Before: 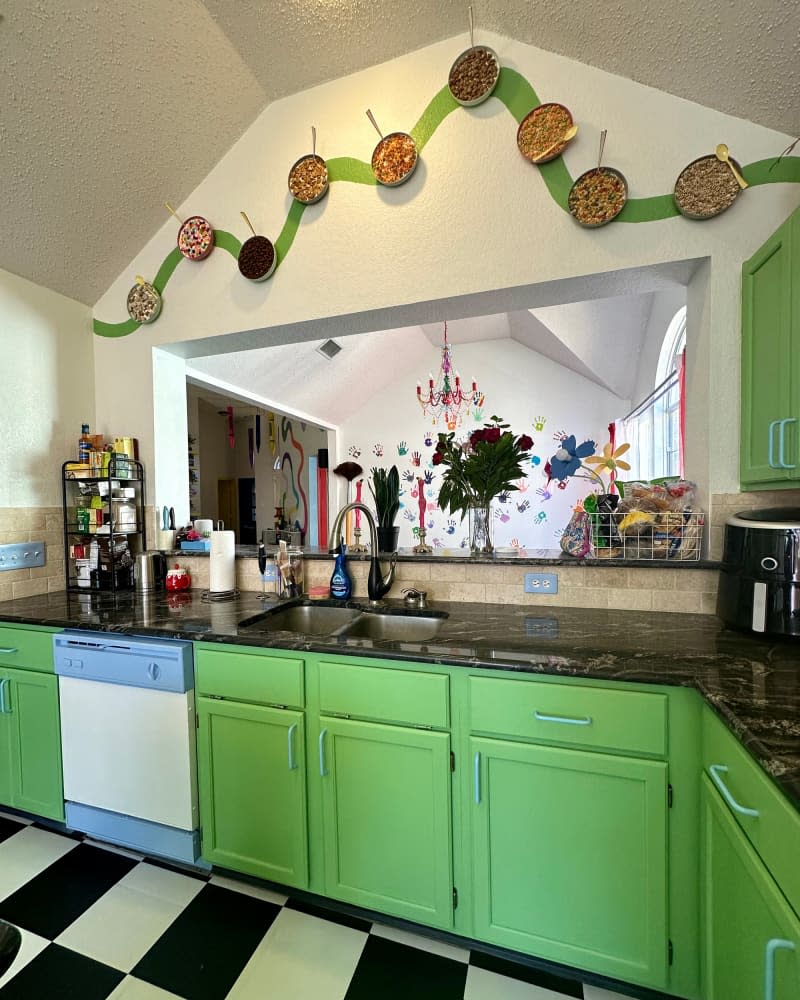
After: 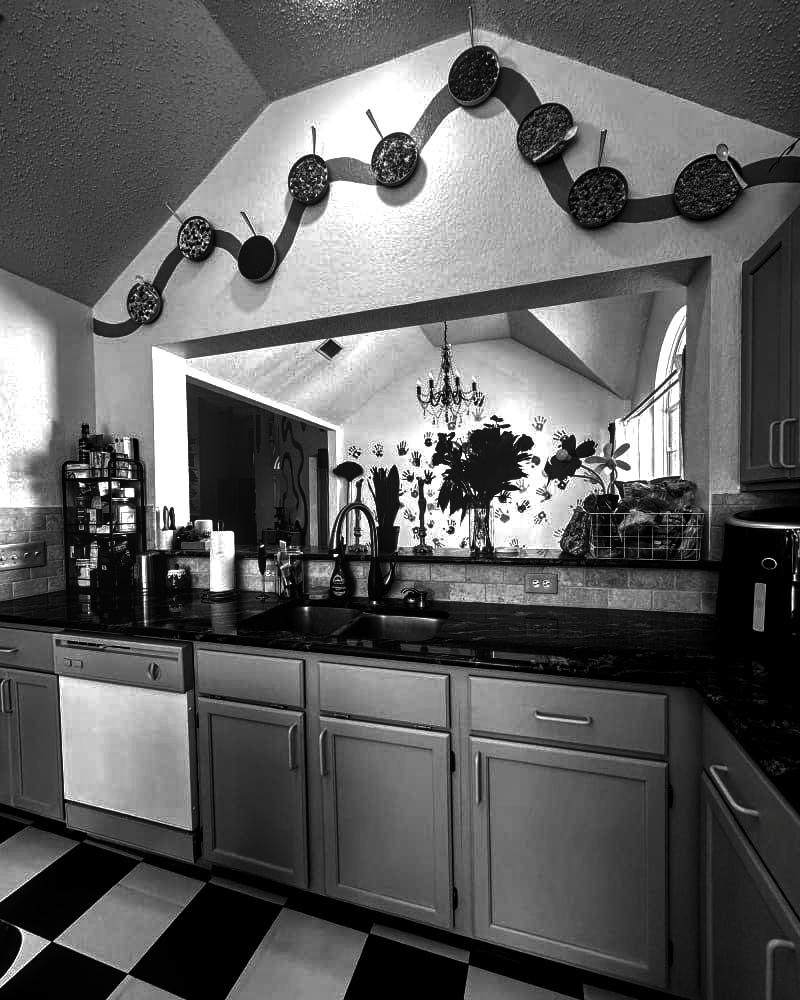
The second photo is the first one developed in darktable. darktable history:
local contrast: on, module defaults
contrast brightness saturation: contrast 0.021, brightness -0.982, saturation -0.997
color balance rgb: power › chroma 0.327%, power › hue 22.84°, linear chroma grading › global chroma 0.429%, perceptual saturation grading › global saturation 0.141%, perceptual brilliance grading › highlights 9.978%, perceptual brilliance grading › mid-tones 4.942%, global vibrance 25.581%
